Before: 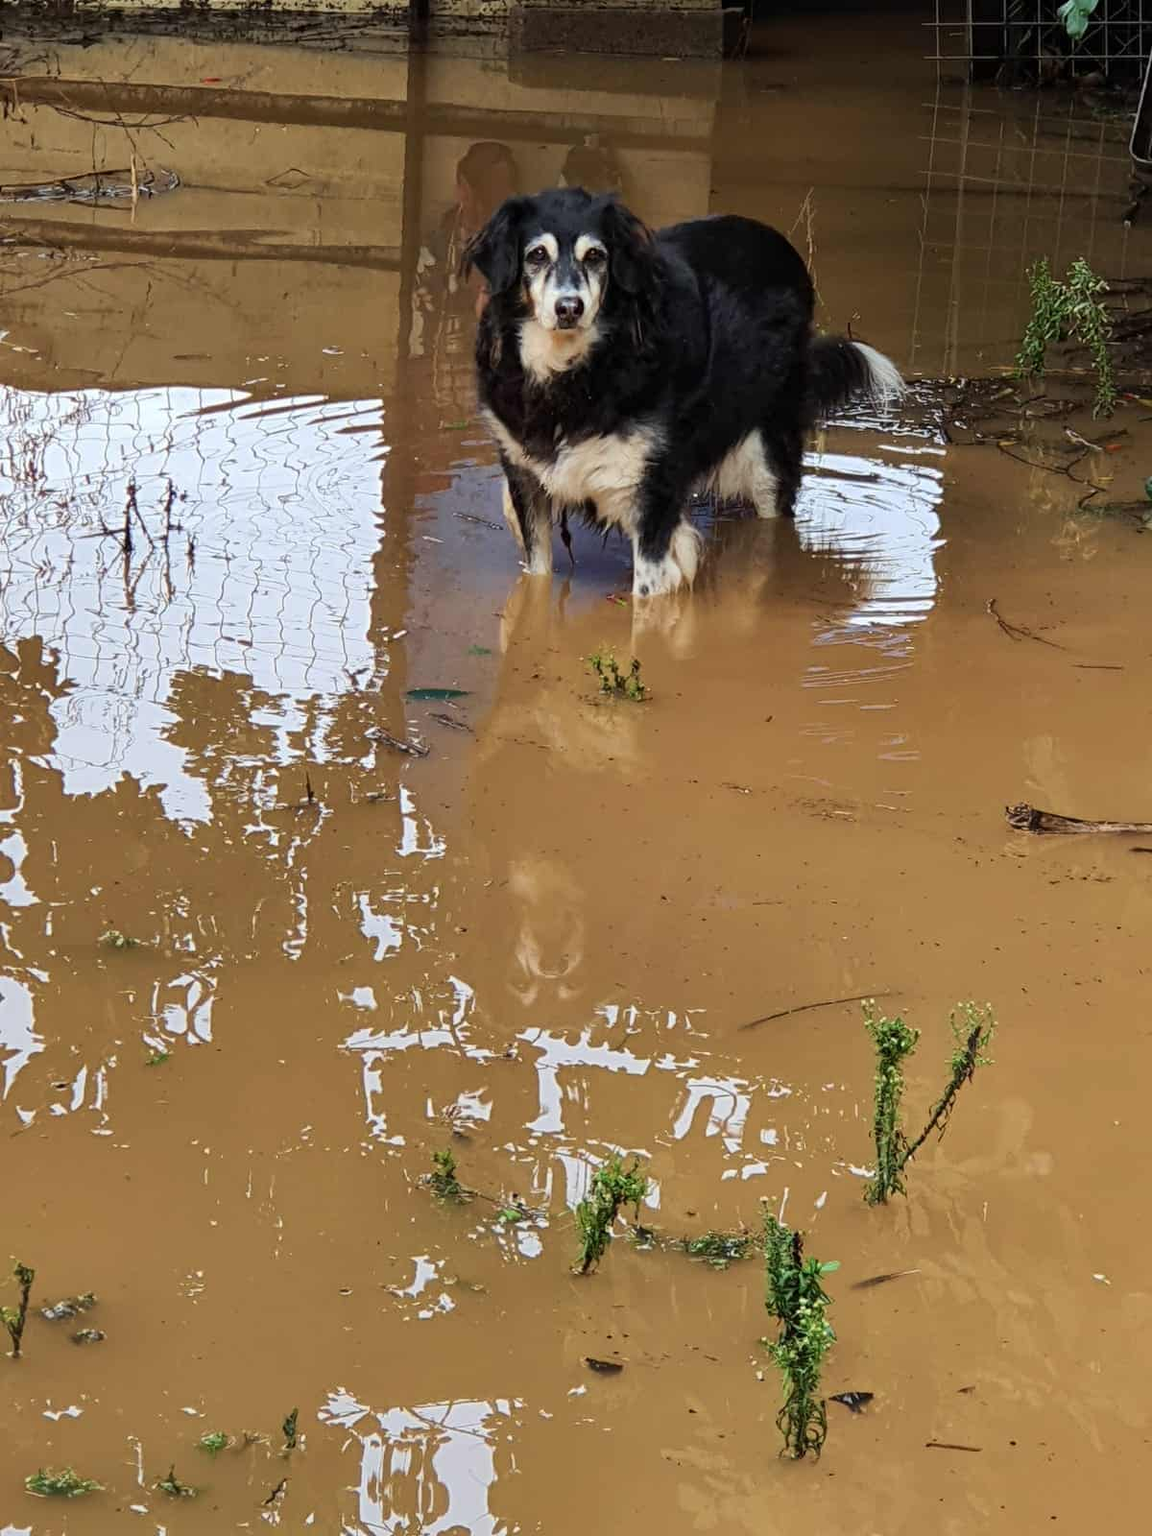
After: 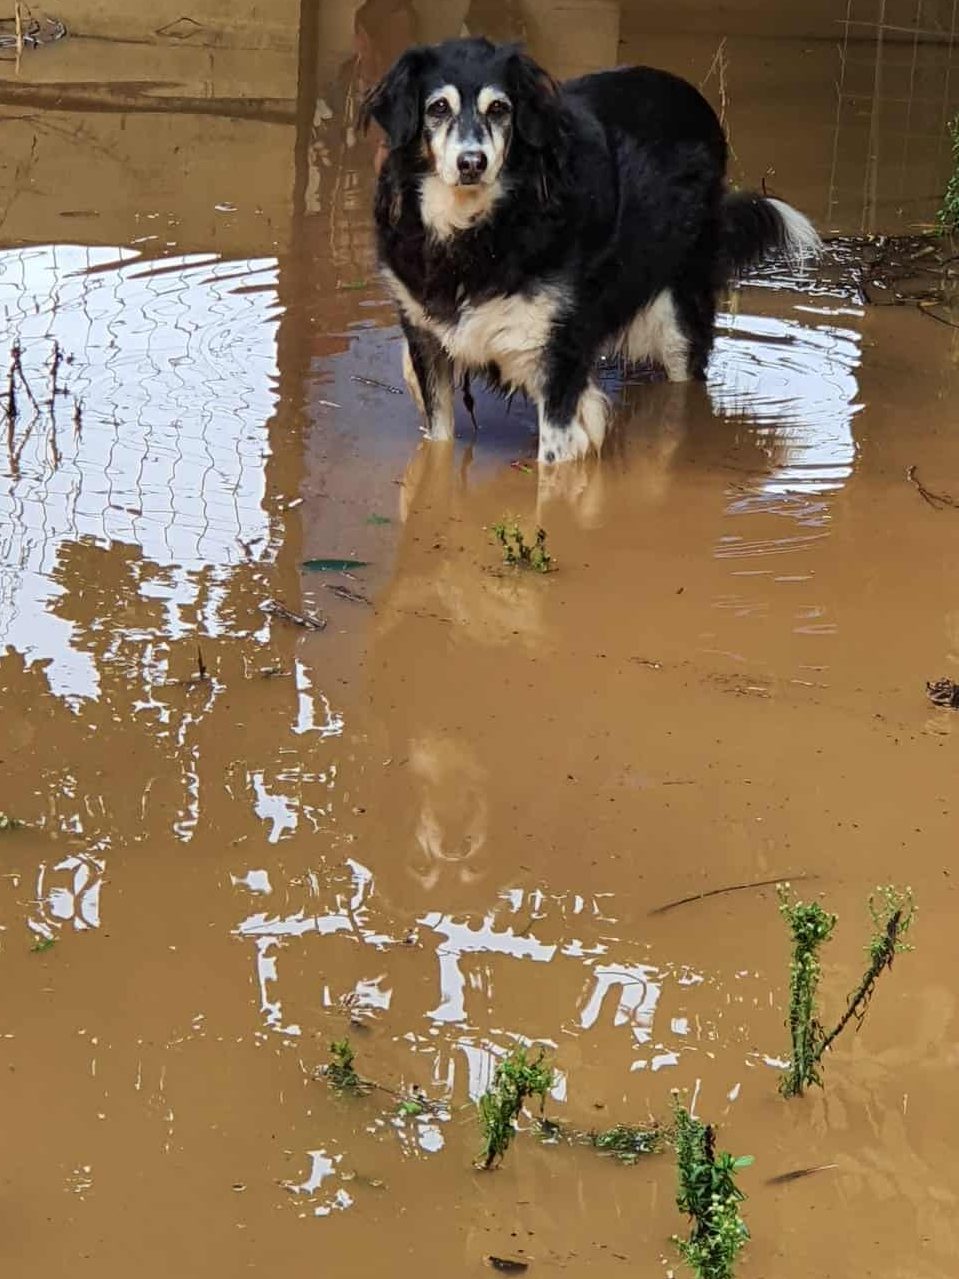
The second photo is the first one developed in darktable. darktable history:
crop and rotate: left 10.15%, top 9.937%, right 9.901%, bottom 10.088%
